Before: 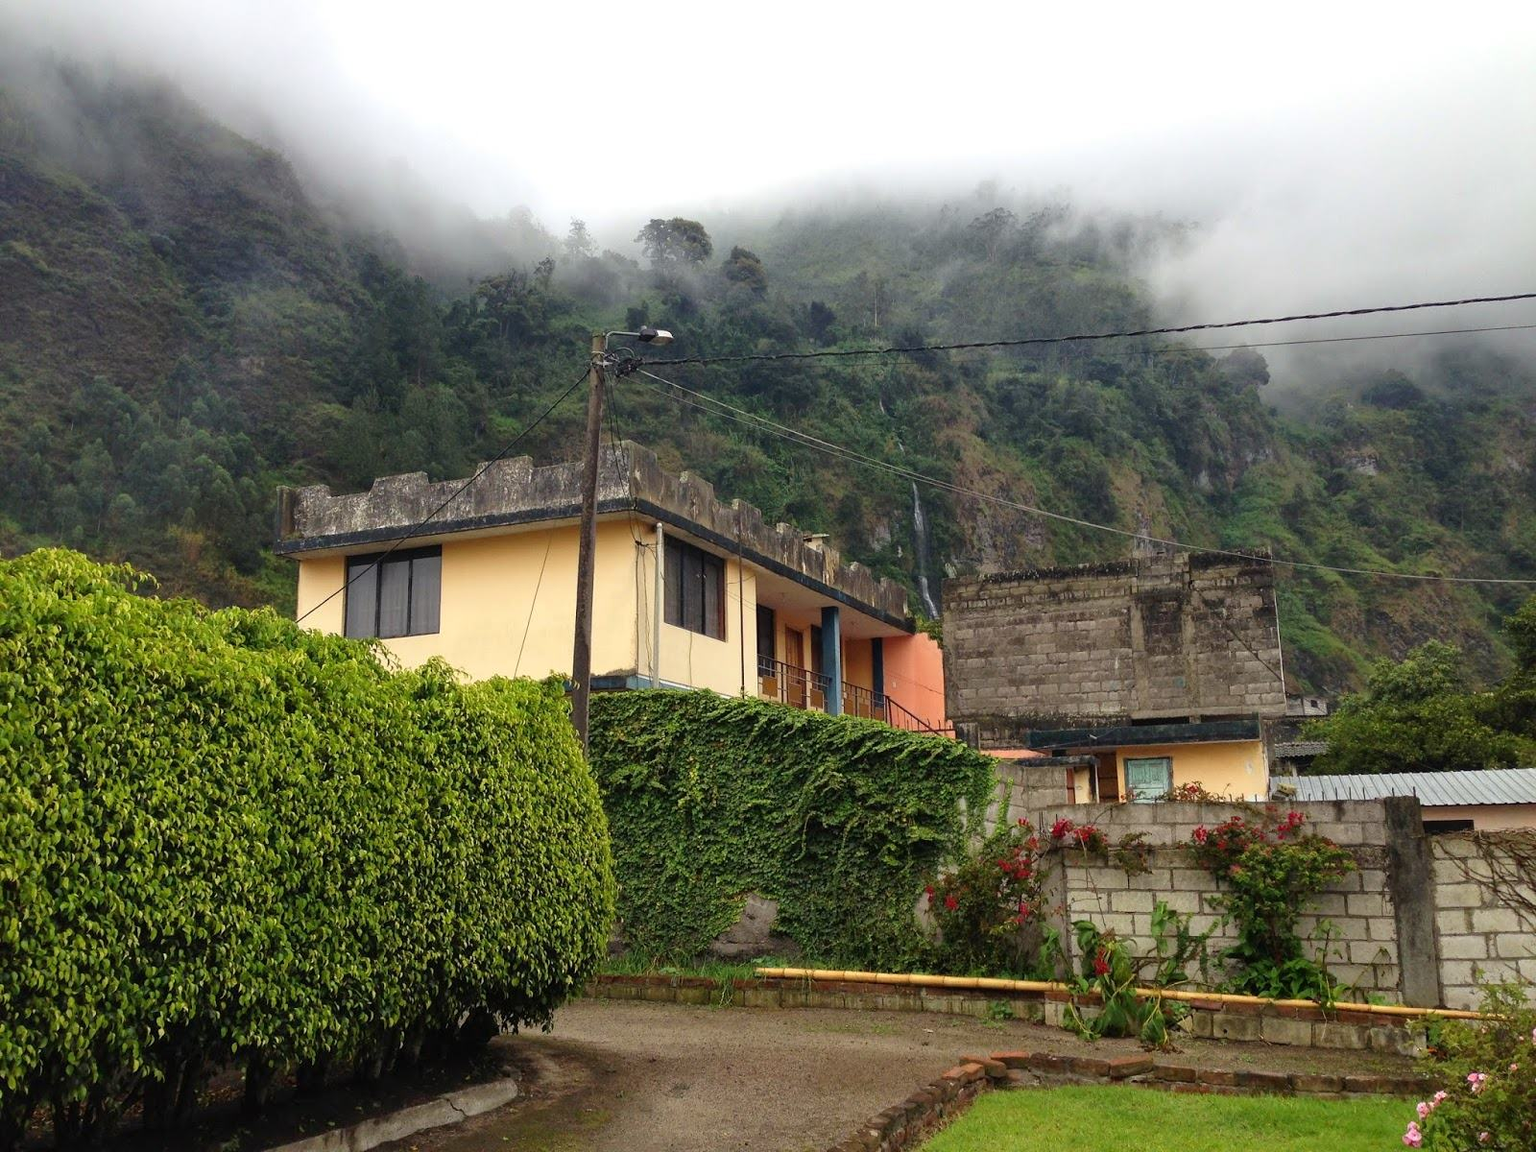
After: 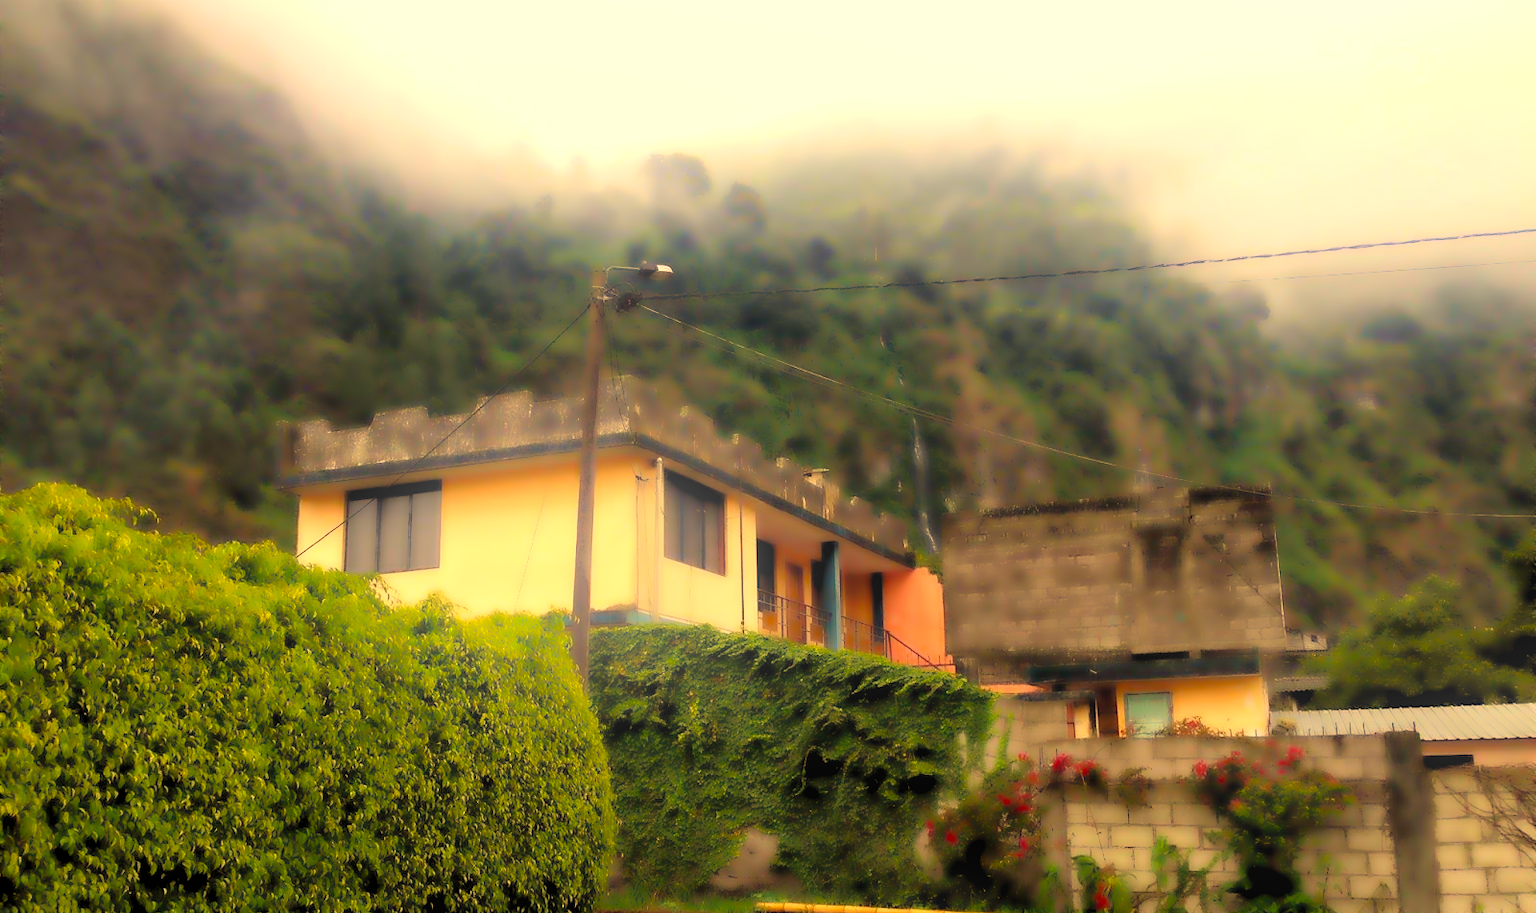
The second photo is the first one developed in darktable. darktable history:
white balance: red 1.138, green 0.996, blue 0.812
crop and rotate: top 5.667%, bottom 14.937%
bloom: on, module defaults
color balance: lift [1, 1, 0.999, 1.001], gamma [1, 1.003, 1.005, 0.995], gain [1, 0.992, 0.988, 1.012], contrast 5%, output saturation 110%
rgb levels: levels [[0.013, 0.434, 0.89], [0, 0.5, 1], [0, 0.5, 1]]
lowpass: radius 4, soften with bilateral filter, unbound 0
velvia: on, module defaults
local contrast: detail 110%
